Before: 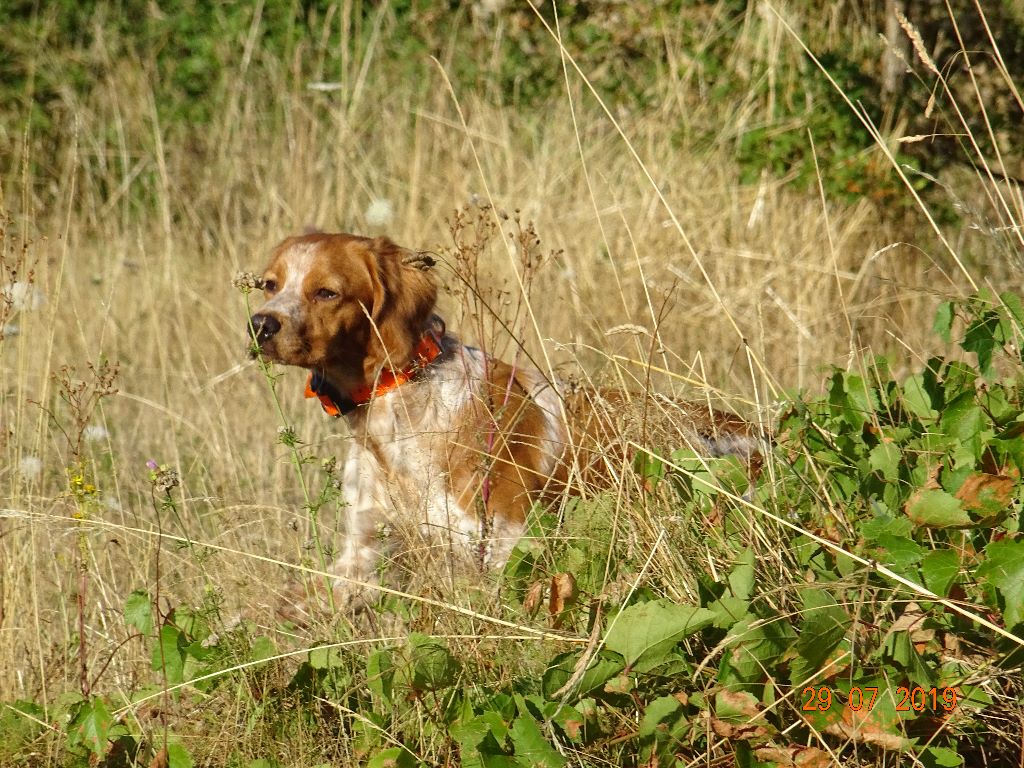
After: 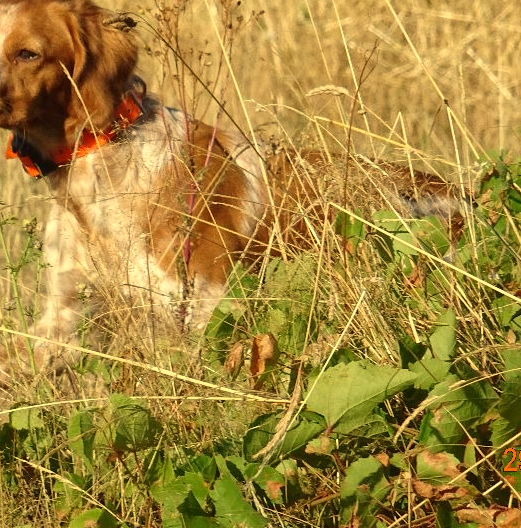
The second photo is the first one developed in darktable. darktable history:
crop and rotate: left 29.237%, top 31.152%, right 19.807%
white balance: red 1.08, blue 0.791
tone equalizer: on, module defaults
